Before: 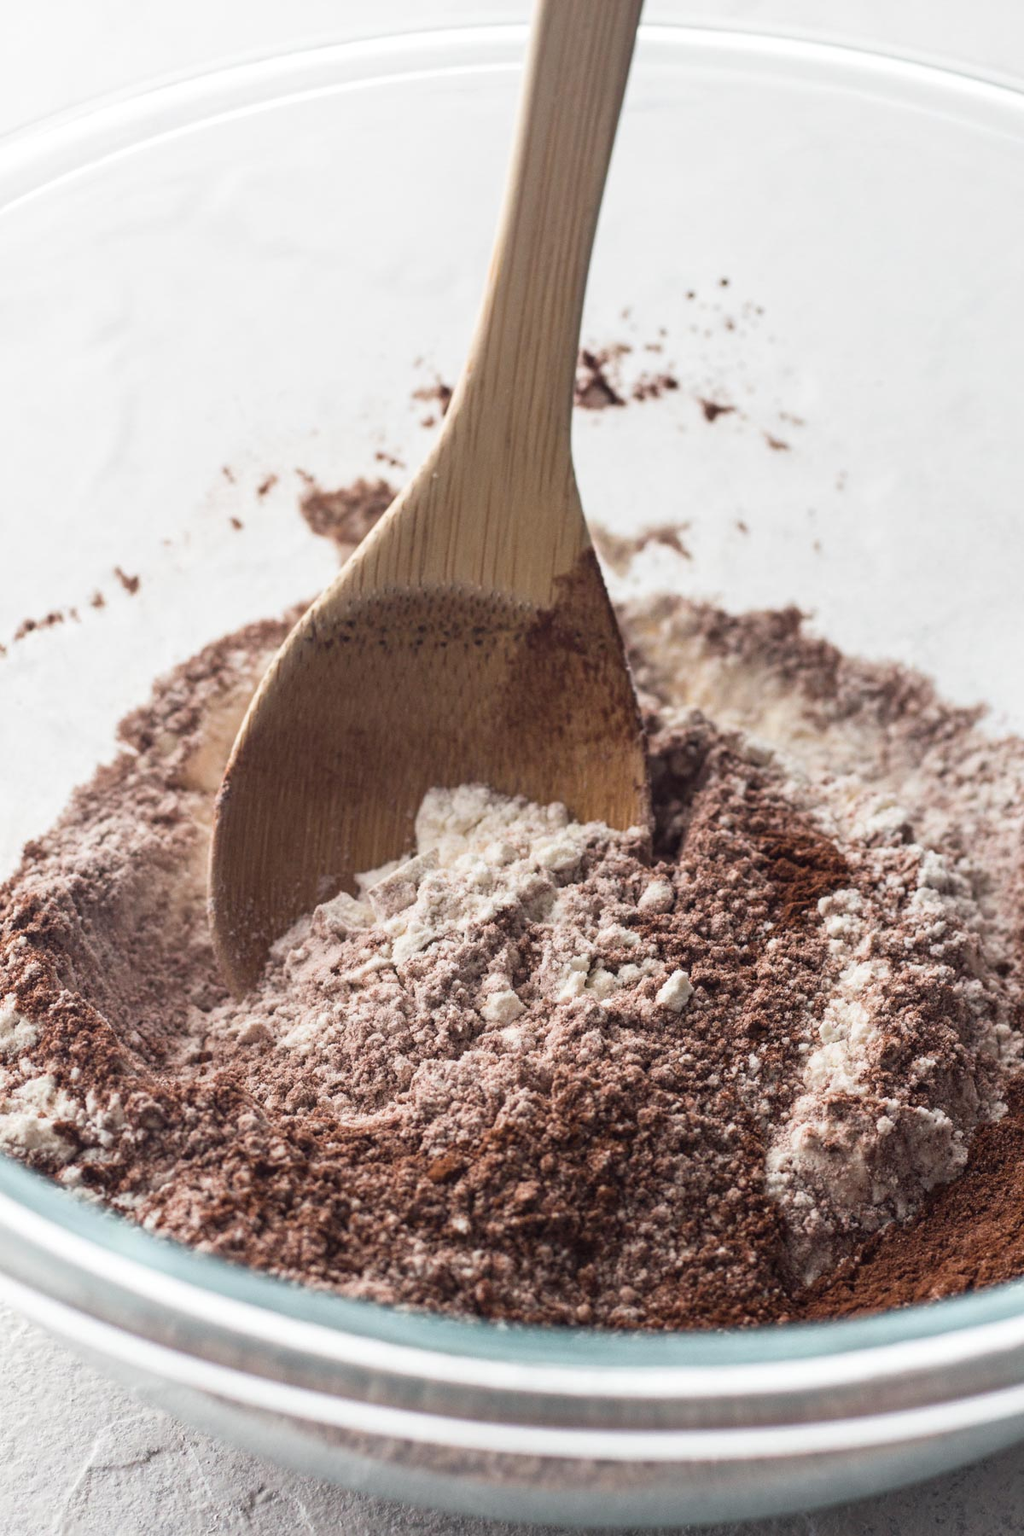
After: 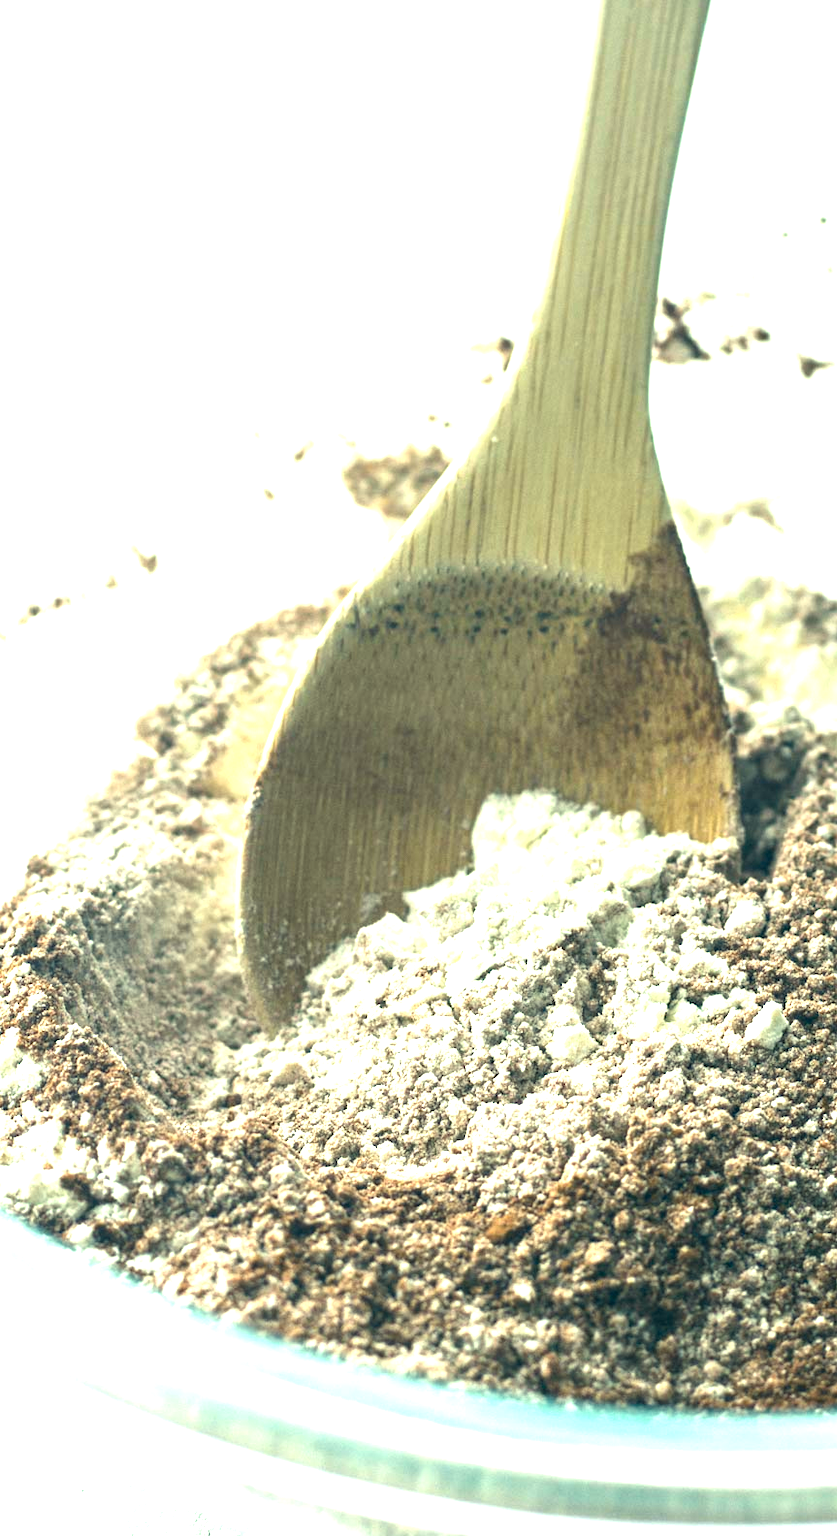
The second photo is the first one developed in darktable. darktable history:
tone equalizer: on, module defaults
color correction: highlights a* -20.08, highlights b* 9.8, shadows a* -20.4, shadows b* -10.76
color zones: mix -62.47%
crop: top 5.803%, right 27.864%, bottom 5.804%
exposure: black level correction 0, exposure 1.6 EV, compensate exposure bias true, compensate highlight preservation false
